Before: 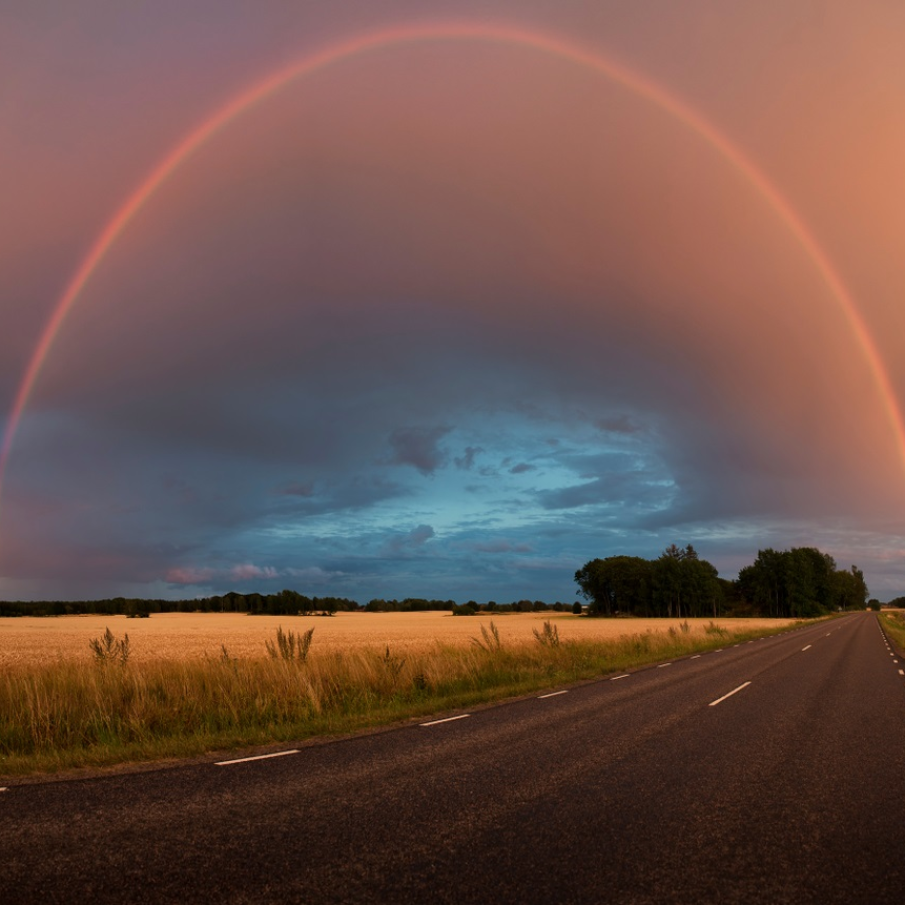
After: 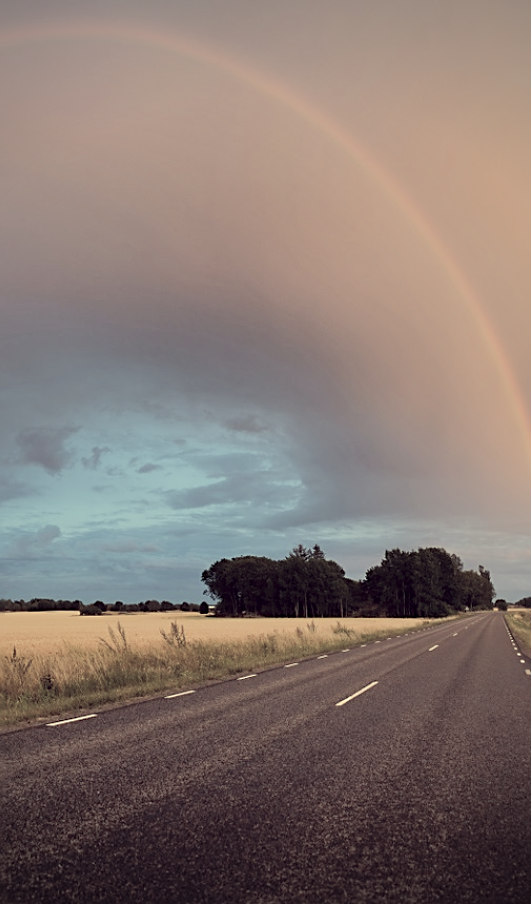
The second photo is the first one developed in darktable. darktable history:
crop: left 41.29%
sharpen: on, module defaults
vignetting: fall-off radius 60.96%
exposure: black level correction 0.001, compensate exposure bias true, compensate highlight preservation false
shadows and highlights: shadows 59.2, highlights -59.68
tone equalizer: -7 EV 0.15 EV, -6 EV 0.614 EV, -5 EV 1.11 EV, -4 EV 1.33 EV, -3 EV 1.14 EV, -2 EV 0.6 EV, -1 EV 0.145 EV, edges refinement/feathering 500, mask exposure compensation -1.57 EV, preserve details no
color correction: highlights a* -20.38, highlights b* 20.17, shadows a* 19.56, shadows b* -20.29, saturation 0.387
